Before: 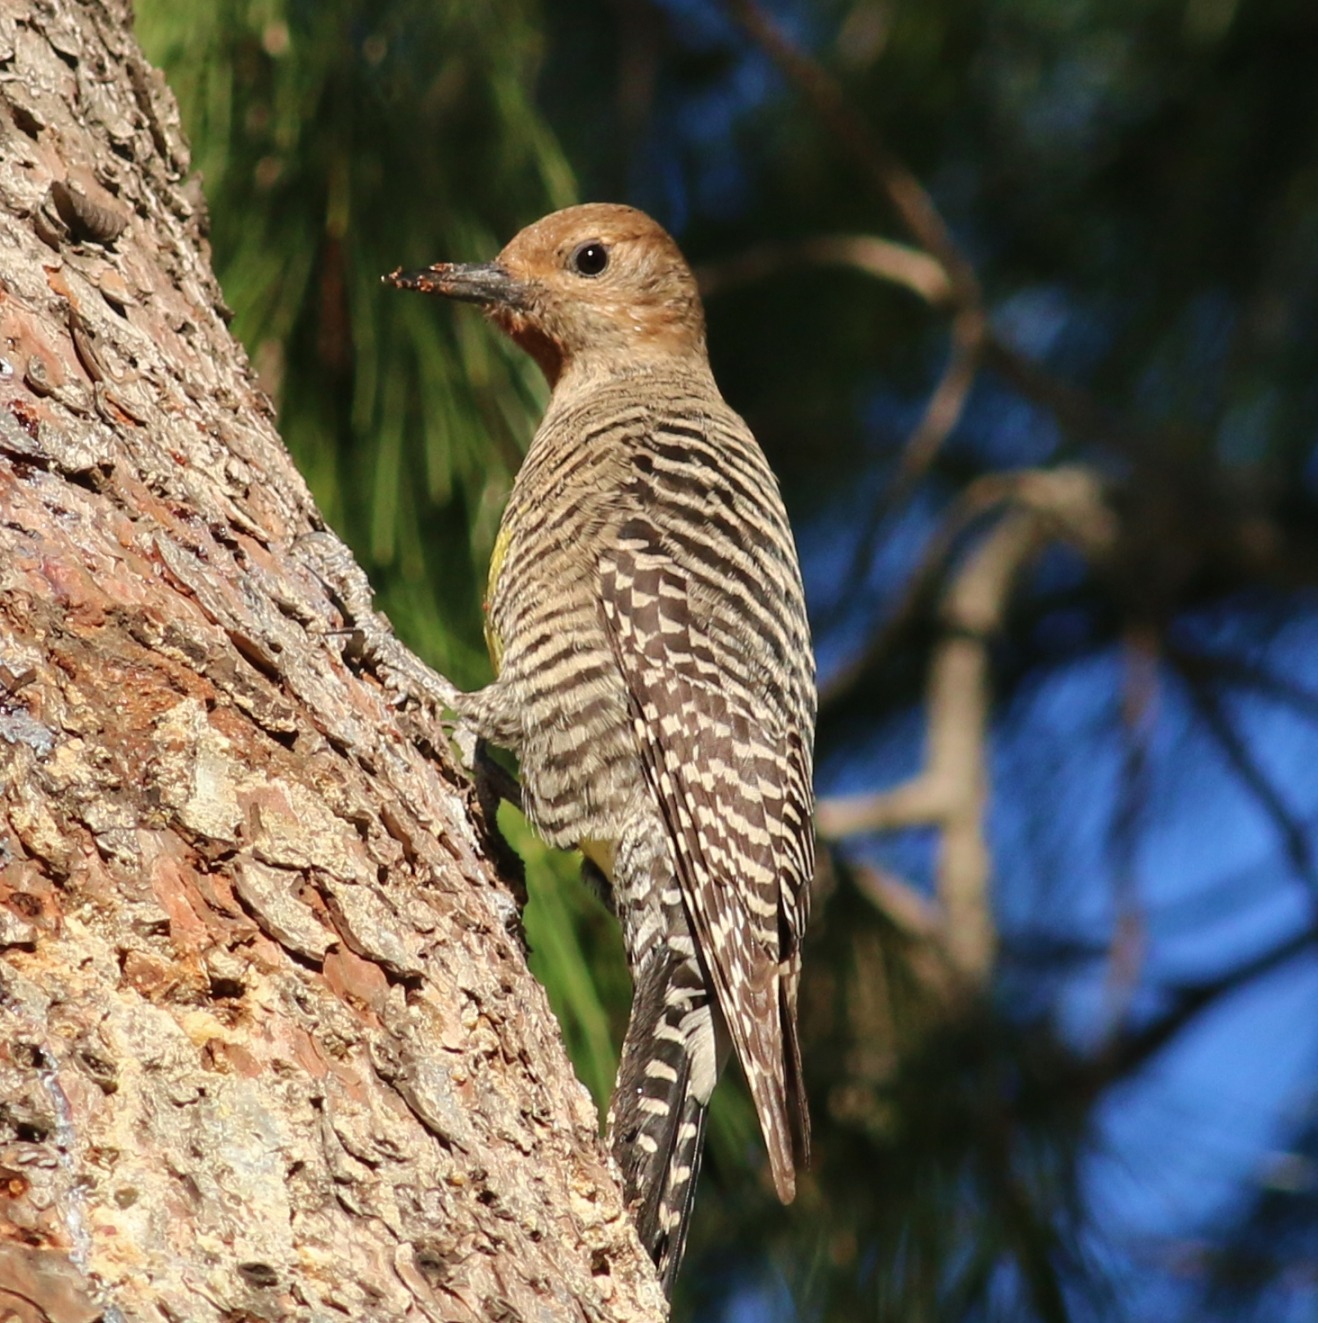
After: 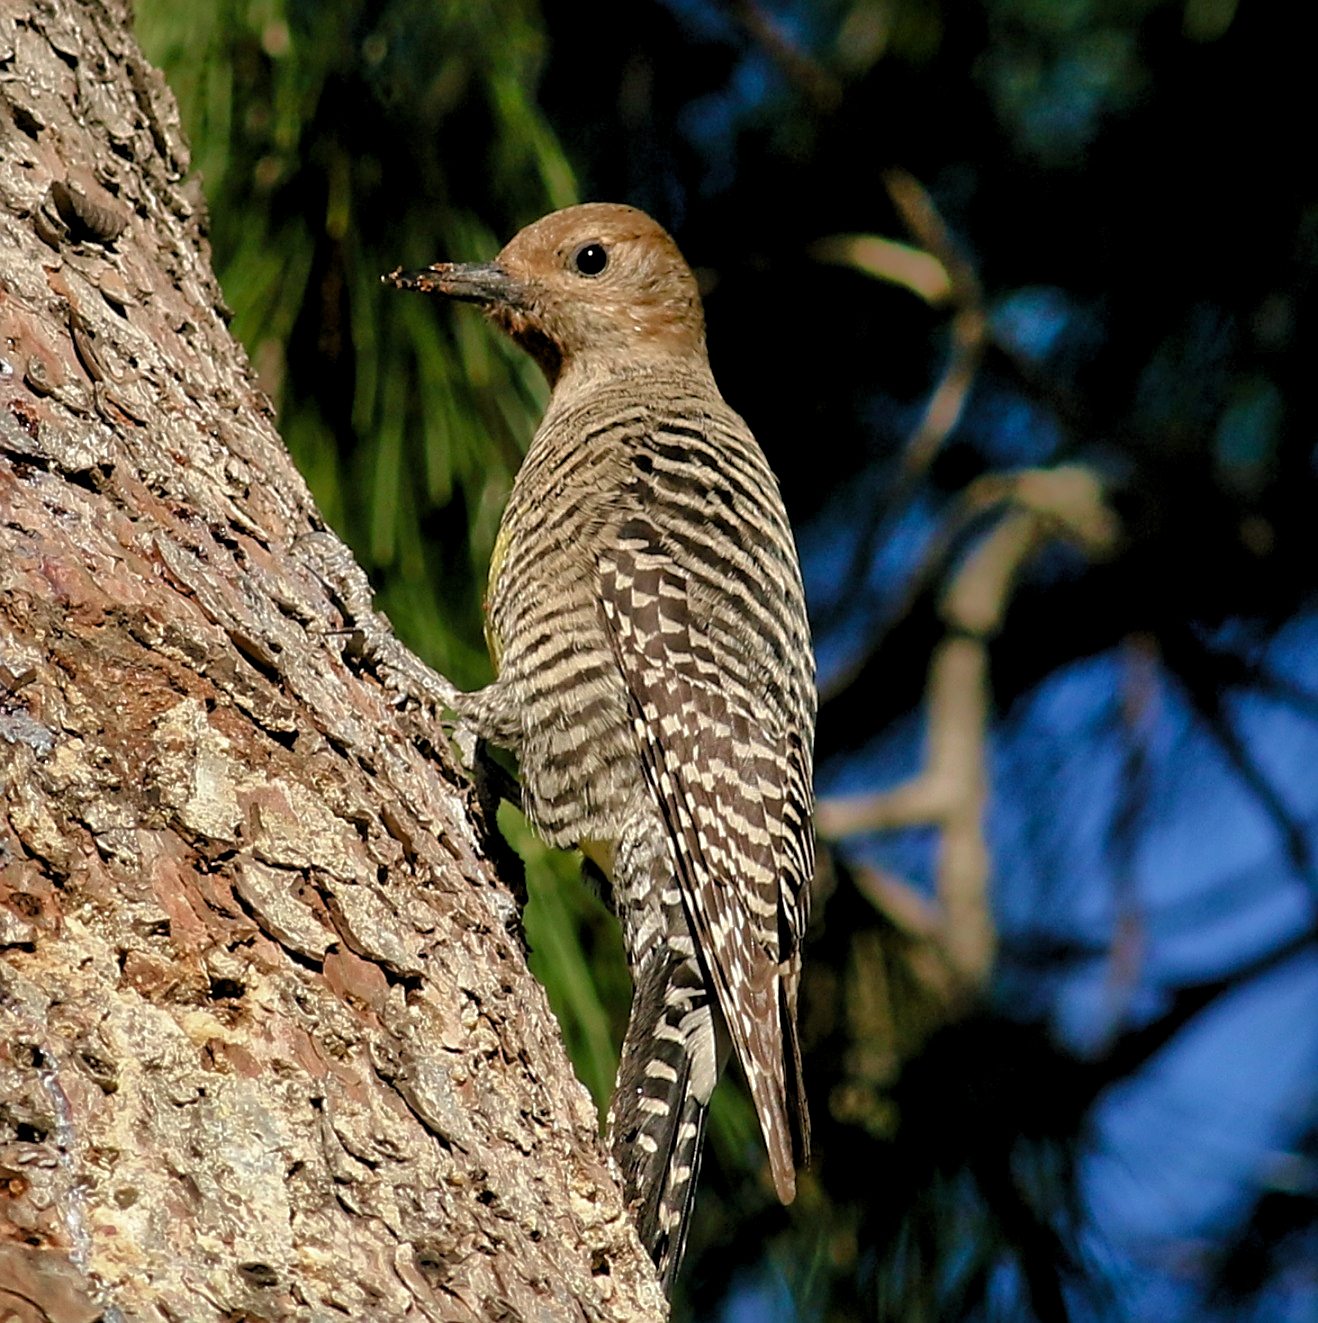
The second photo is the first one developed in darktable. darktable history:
shadows and highlights: on, module defaults
sharpen: on, module defaults
velvia: strength 14.59%
levels: levels [0.116, 0.574, 1]
color balance rgb: shadows lift › chroma 2.874%, shadows lift › hue 190.16°, perceptual saturation grading › global saturation 20%, perceptual saturation grading › highlights -50.015%, perceptual saturation grading › shadows 30.353%, global vibrance 20%
local contrast: mode bilateral grid, contrast 16, coarseness 37, detail 104%, midtone range 0.2
